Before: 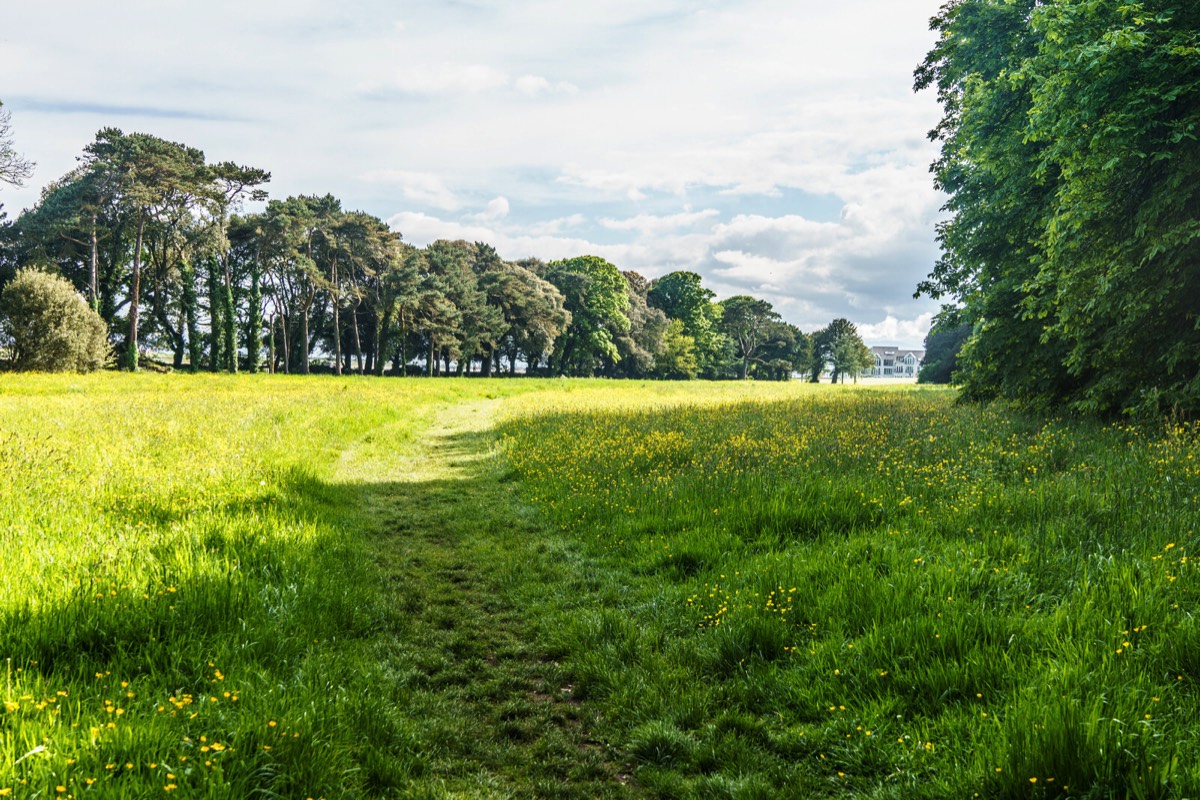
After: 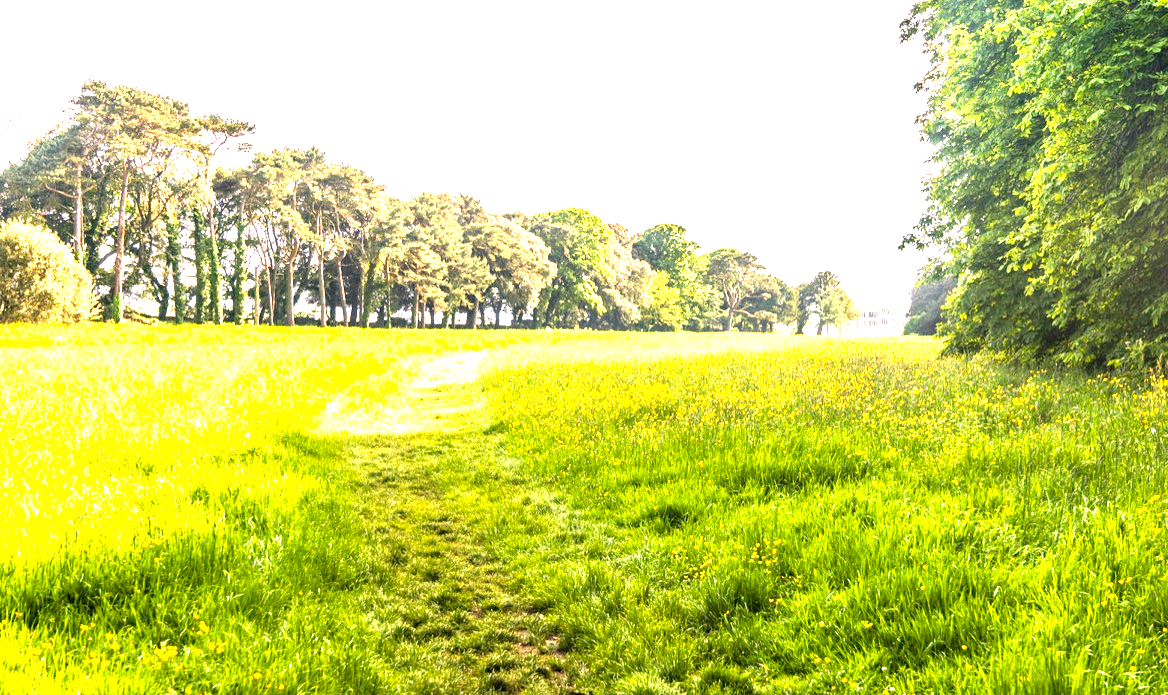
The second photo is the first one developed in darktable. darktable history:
crop: left 1.265%, top 6.091%, right 1.387%, bottom 7.032%
color correction: highlights a* 17.75, highlights b* 19.04
exposure: exposure 1.993 EV, compensate highlight preservation false
